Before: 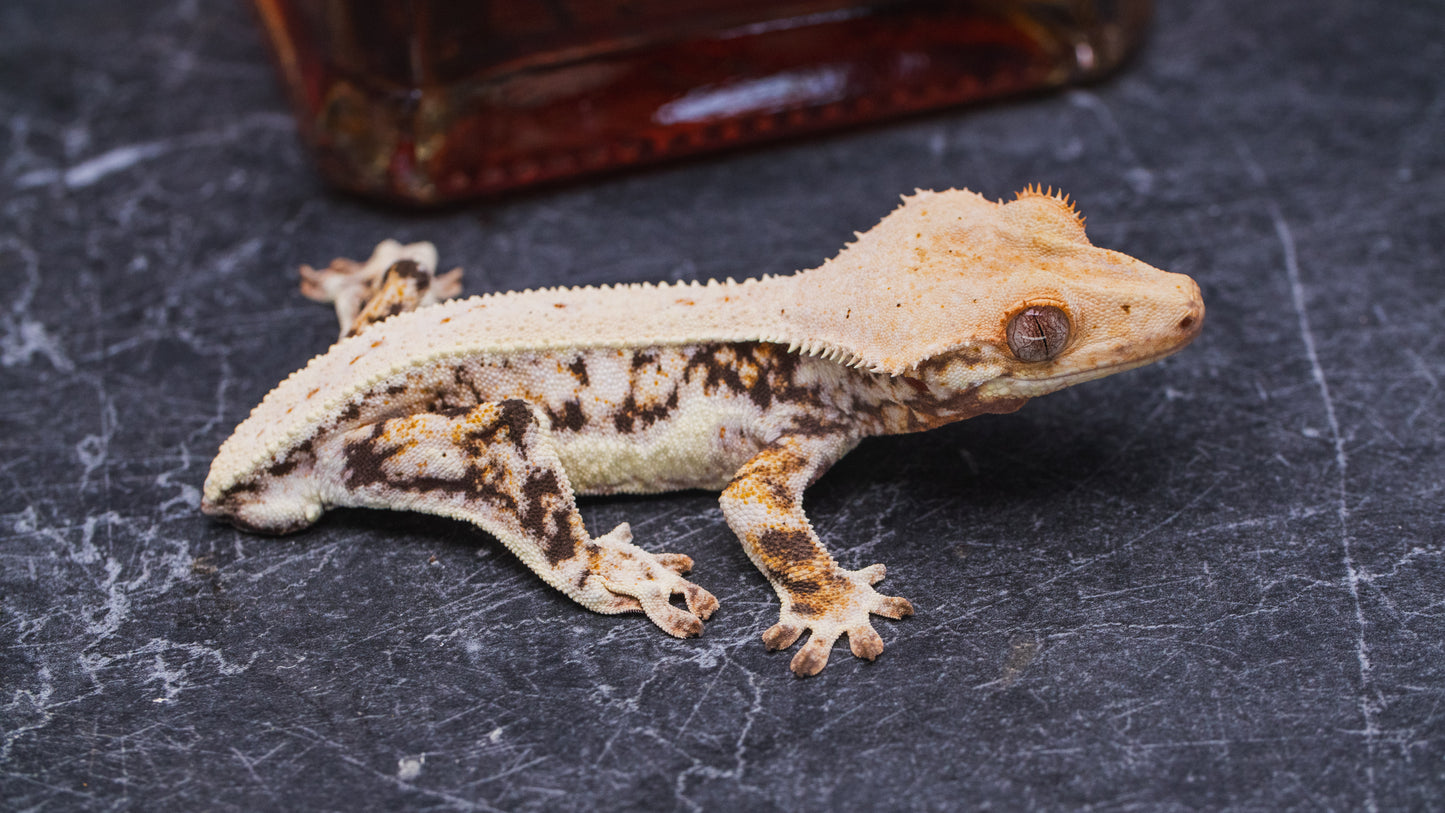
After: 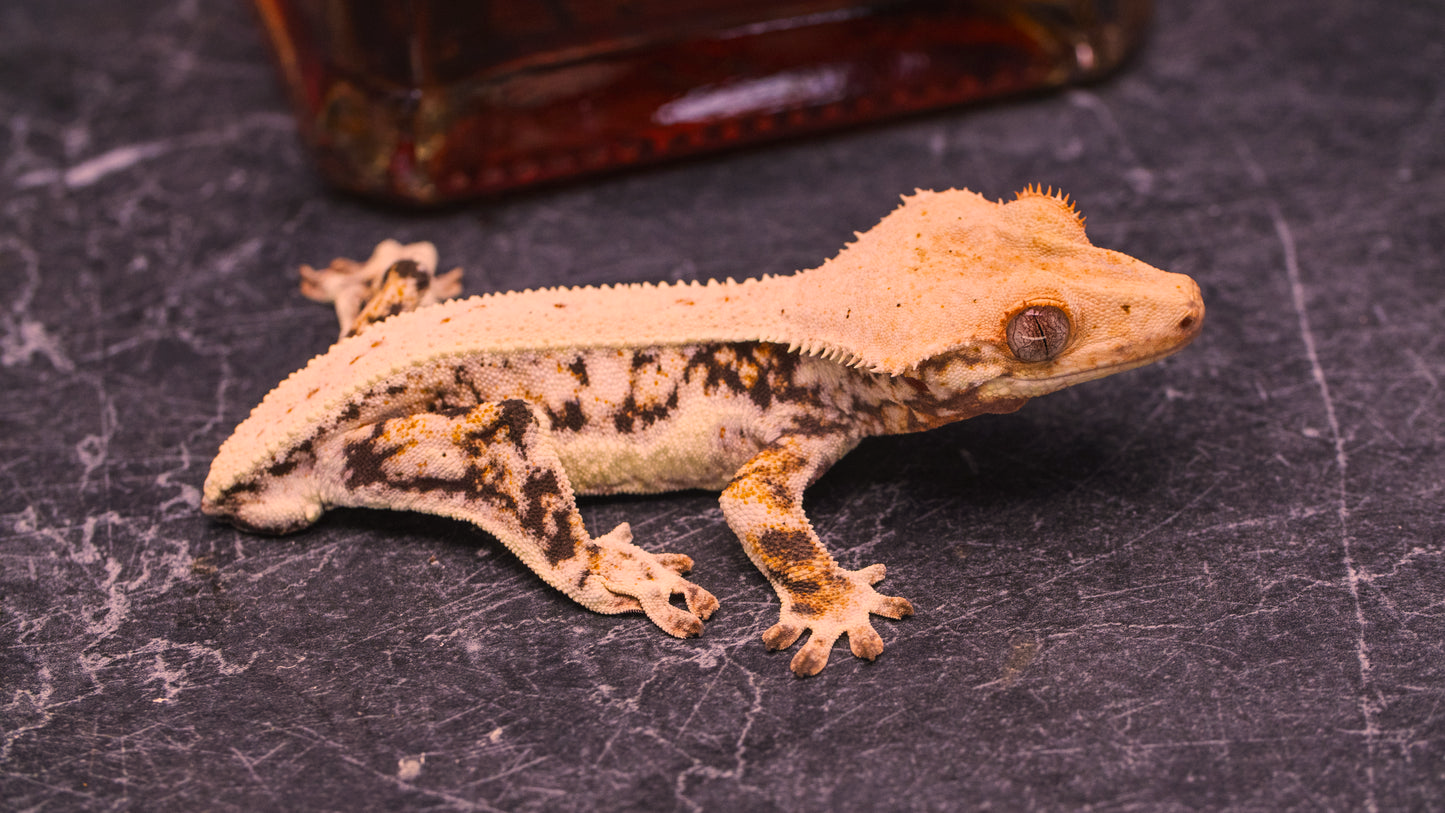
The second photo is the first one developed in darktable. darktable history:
color correction: highlights a* 21.88, highlights b* 22.25
